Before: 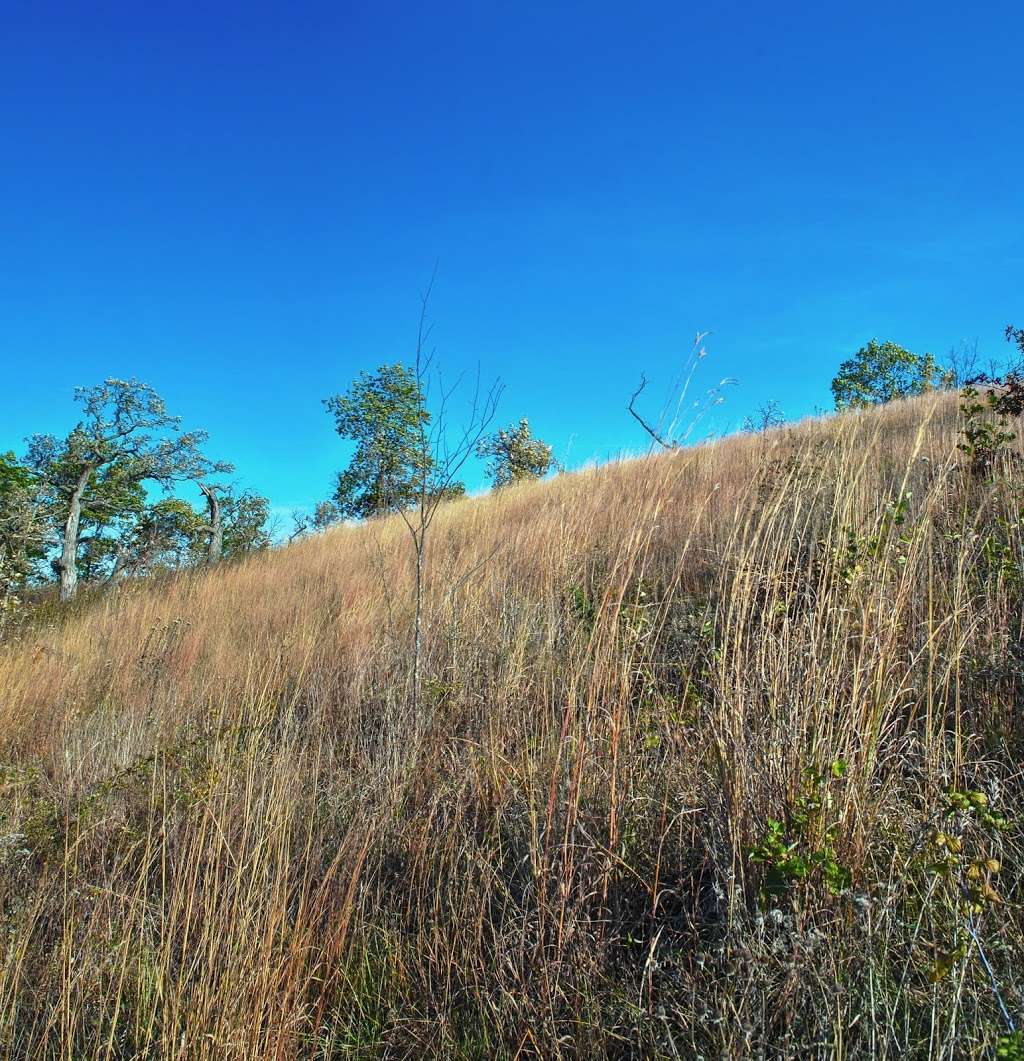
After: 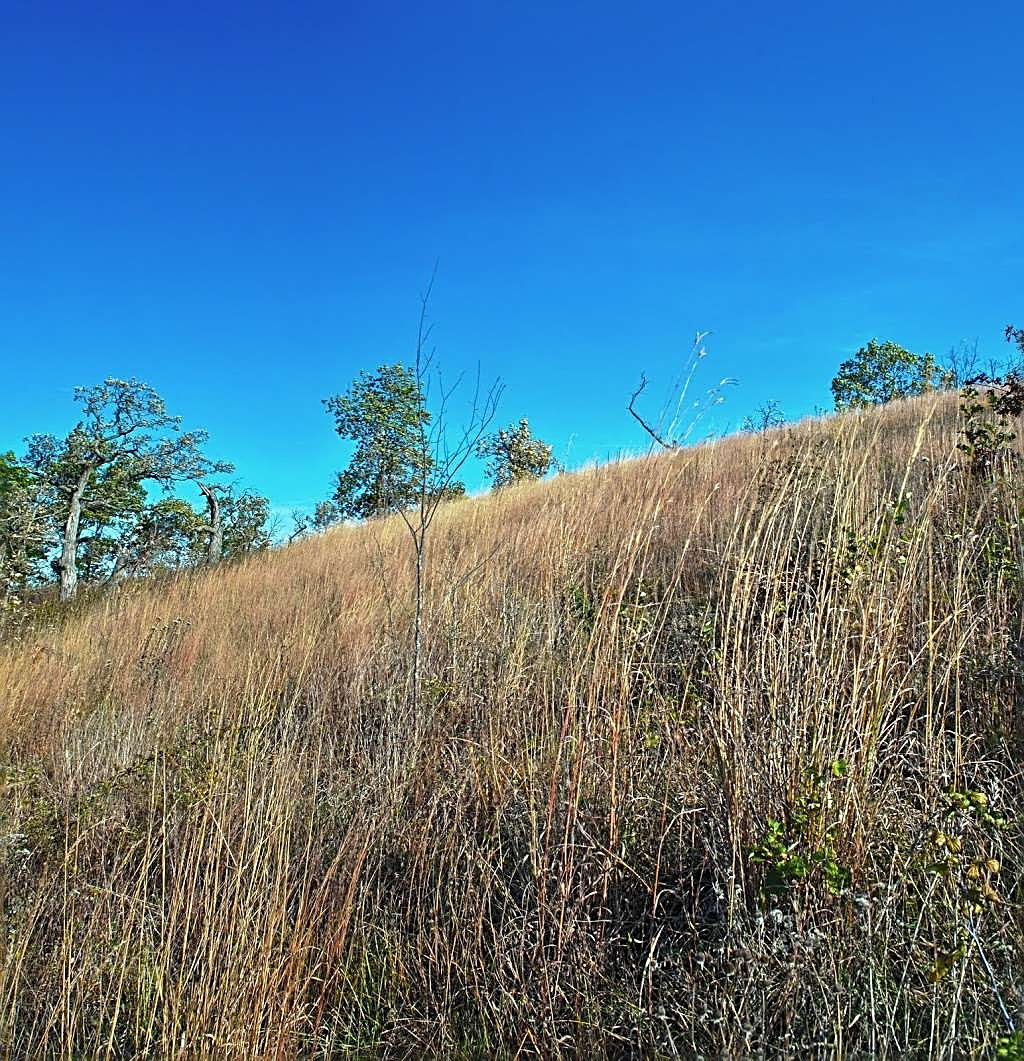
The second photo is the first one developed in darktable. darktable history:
sharpen: radius 2.695, amount 0.664
